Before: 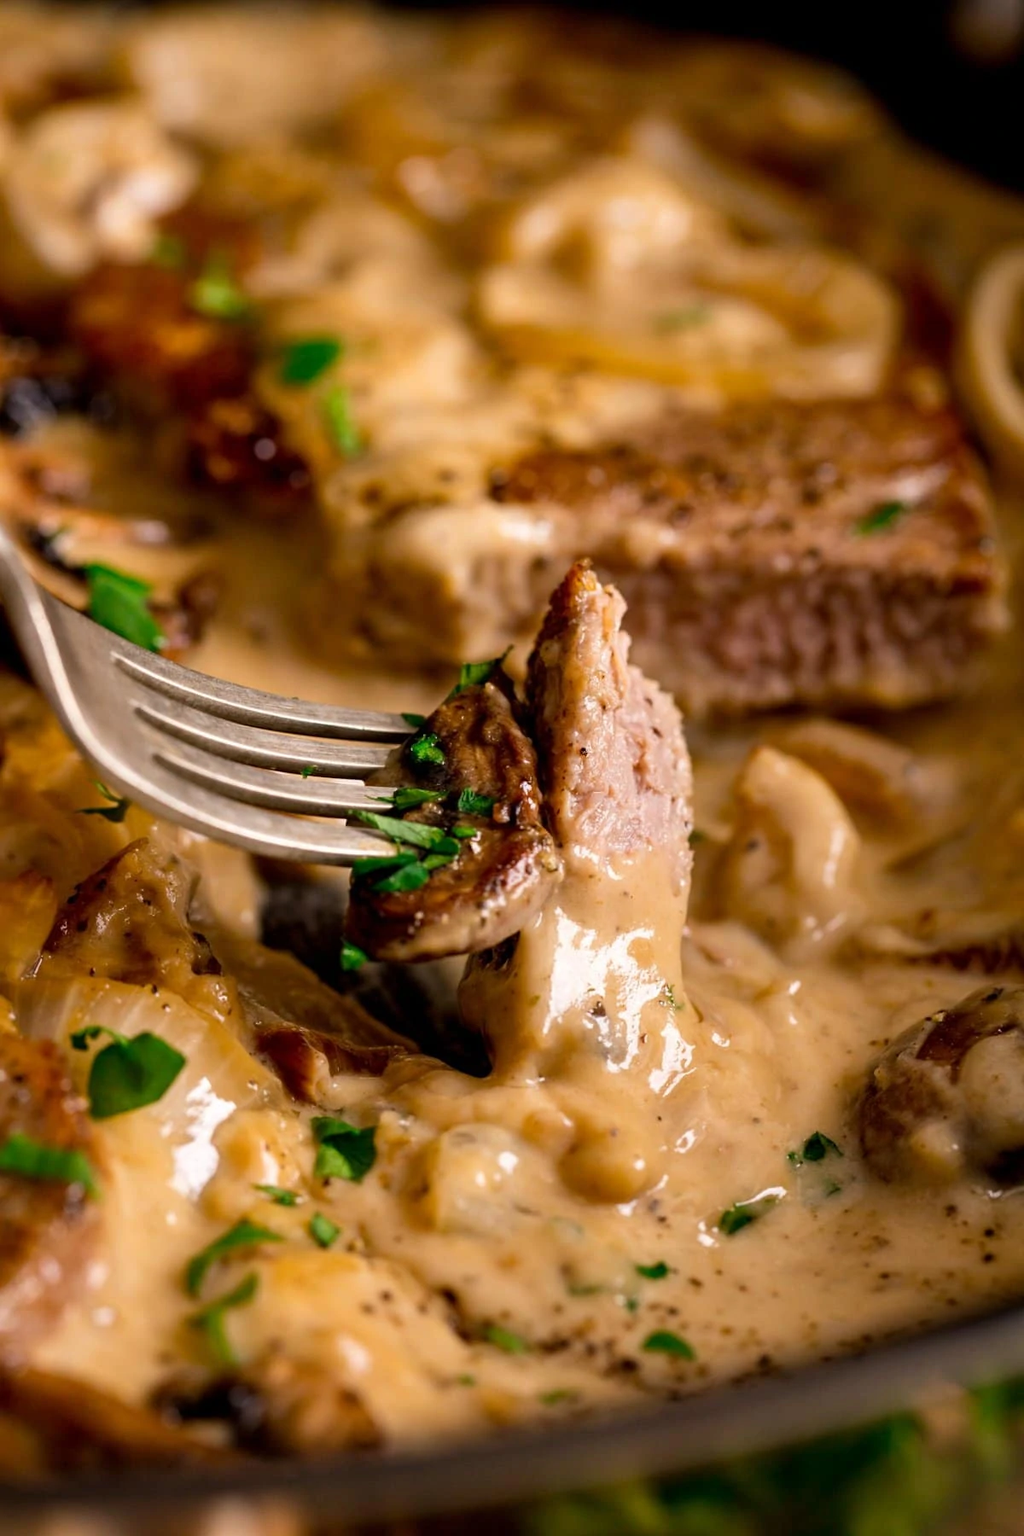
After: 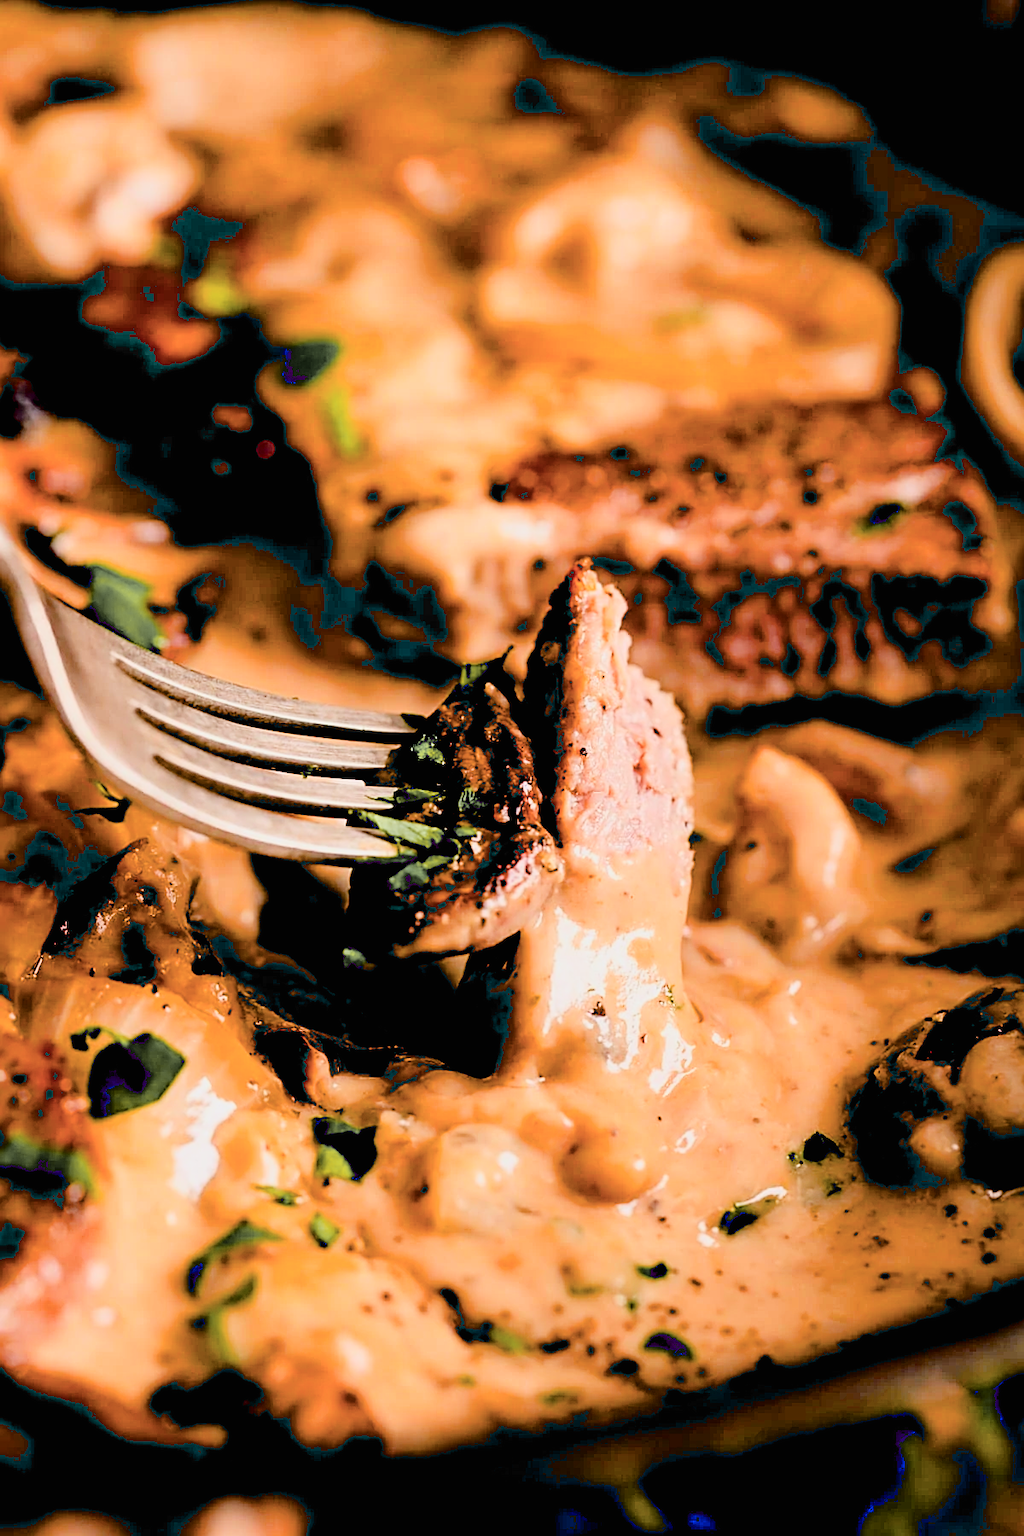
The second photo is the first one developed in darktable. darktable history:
exposure: black level correction 0.039, exposure 0.499 EV, compensate highlight preservation false
sharpen: on, module defaults
filmic rgb: black relative exposure -7.65 EV, white relative exposure 4.56 EV, hardness 3.61
color zones: curves: ch1 [(0.29, 0.492) (0.373, 0.185) (0.509, 0.481)]; ch2 [(0.25, 0.462) (0.749, 0.457)]
tone curve: curves: ch0 [(0, 0) (0.003, 0.012) (0.011, 0.015) (0.025, 0.023) (0.044, 0.036) (0.069, 0.047) (0.1, 0.062) (0.136, 0.1) (0.177, 0.15) (0.224, 0.219) (0.277, 0.3) (0.335, 0.401) (0.399, 0.49) (0.468, 0.569) (0.543, 0.641) (0.623, 0.73) (0.709, 0.806) (0.801, 0.88) (0.898, 0.939) (1, 1)], color space Lab, independent channels, preserve colors none
